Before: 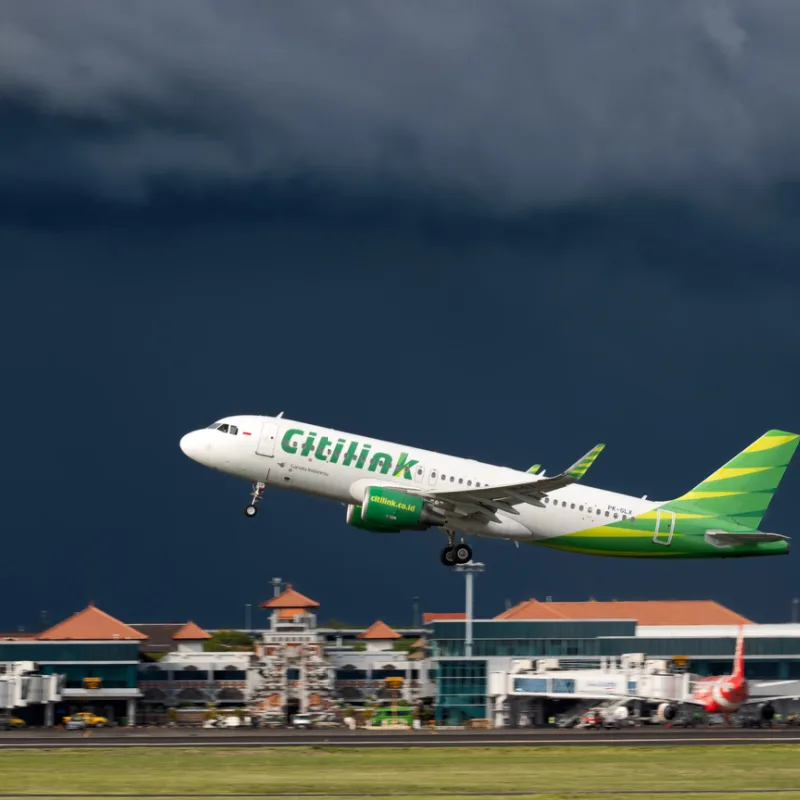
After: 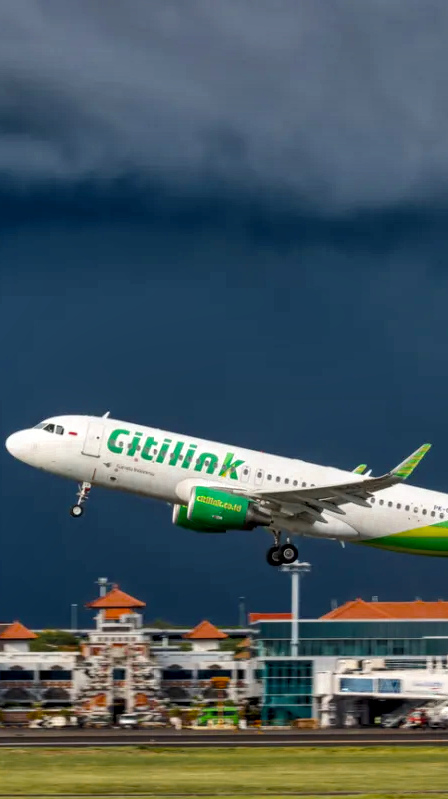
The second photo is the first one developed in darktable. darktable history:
shadows and highlights: soften with gaussian
crop: left 21.851%, right 22.127%, bottom 0.003%
color zones: curves: ch0 [(0.11, 0.396) (0.195, 0.36) (0.25, 0.5) (0.303, 0.412) (0.357, 0.544) (0.75, 0.5) (0.967, 0.328)]; ch1 [(0, 0.468) (0.112, 0.512) (0.202, 0.6) (0.25, 0.5) (0.307, 0.352) (0.357, 0.544) (0.75, 0.5) (0.963, 0.524)]
color balance rgb: perceptual saturation grading › global saturation 25.791%
local contrast: highlights 41%, shadows 63%, detail 136%, midtone range 0.518
